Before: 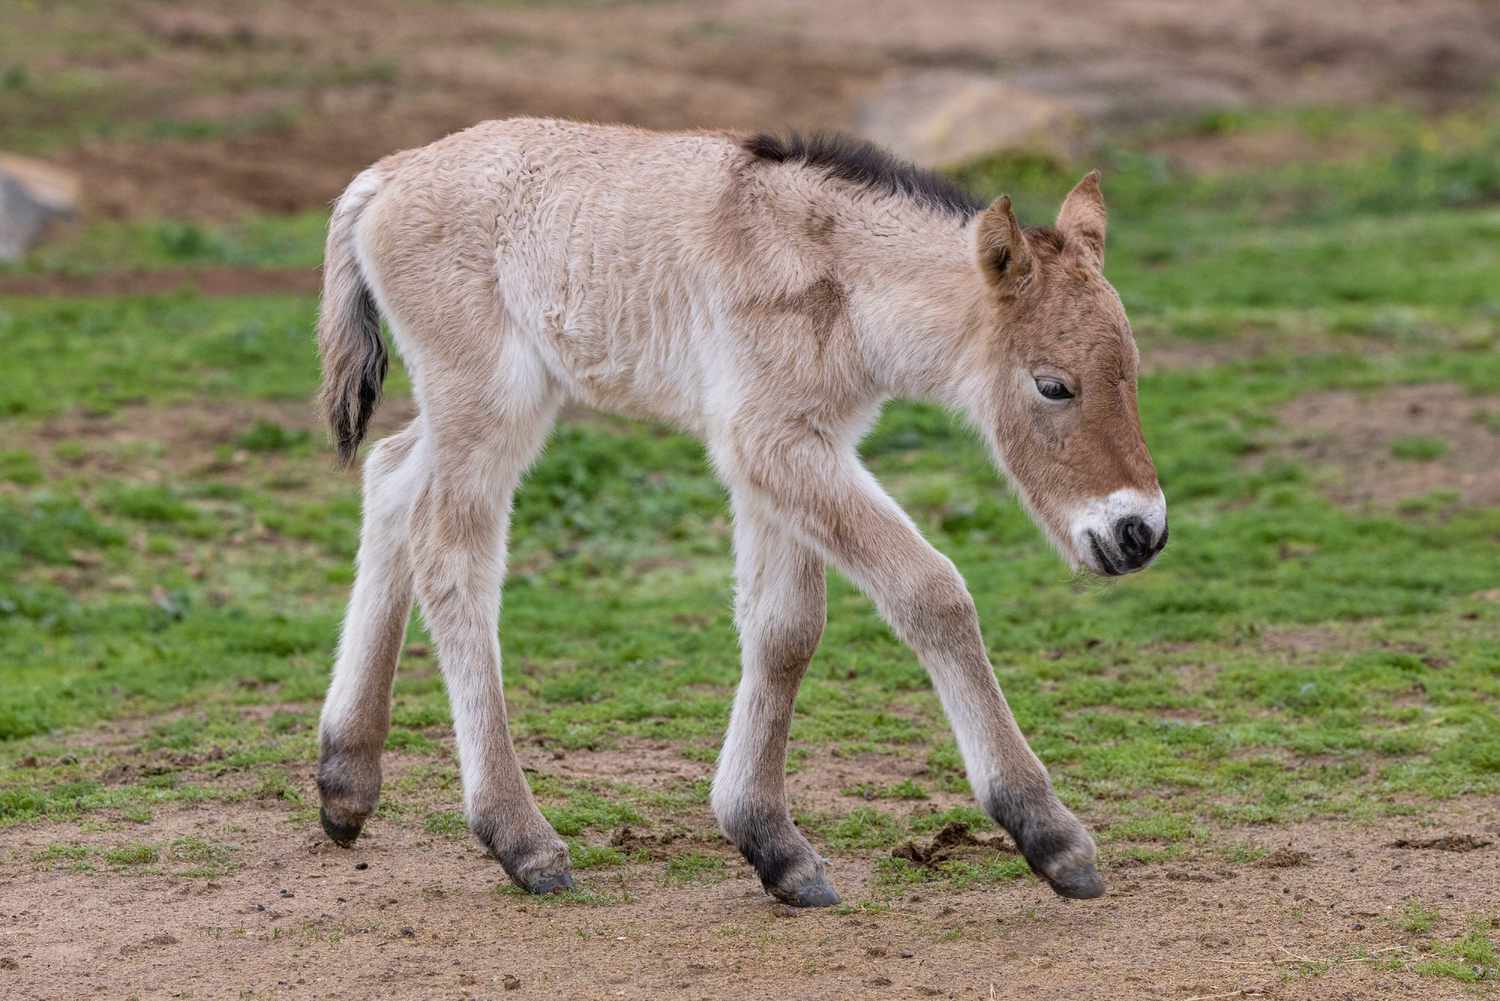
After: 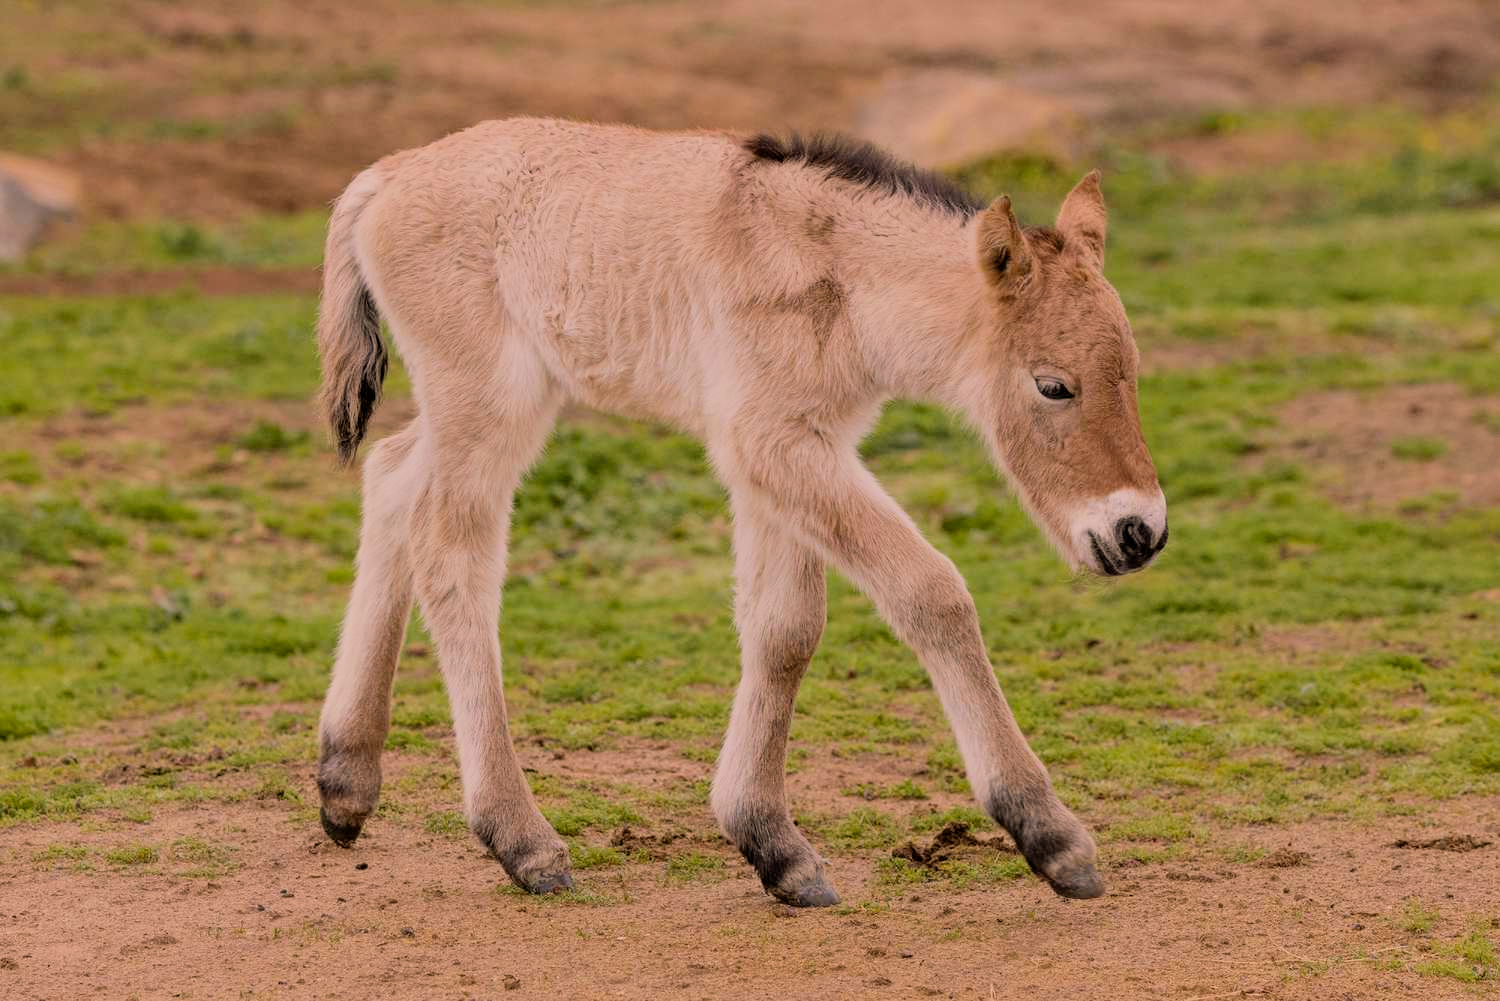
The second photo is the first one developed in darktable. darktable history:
filmic rgb: black relative exposure -7.15 EV, white relative exposure 5.36 EV, hardness 3.02, color science v6 (2022)
color balance rgb: shadows lift › luminance -5%, shadows lift › chroma 1.1%, shadows lift › hue 219°, power › luminance 10%, power › chroma 2.83%, power › hue 60°, highlights gain › chroma 4.52%, highlights gain › hue 33.33°, saturation formula JzAzBz (2021)
